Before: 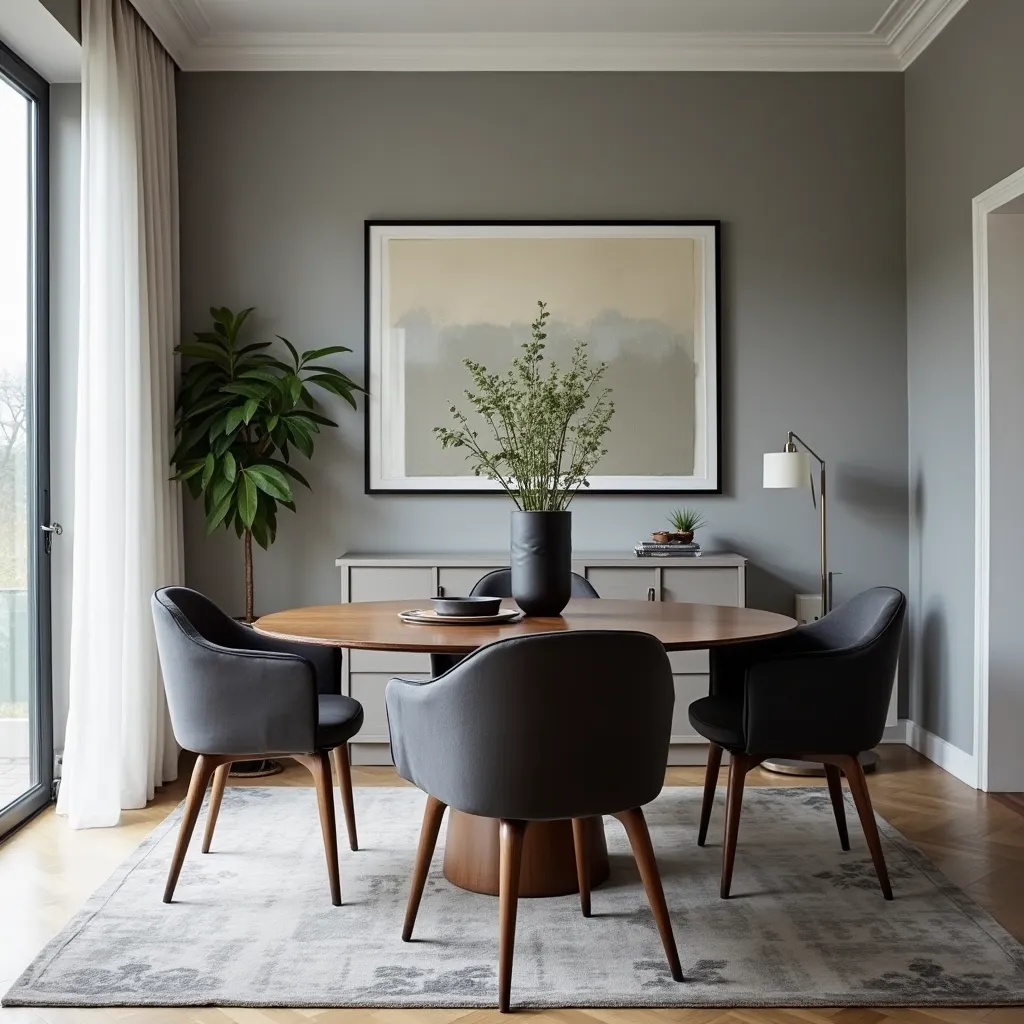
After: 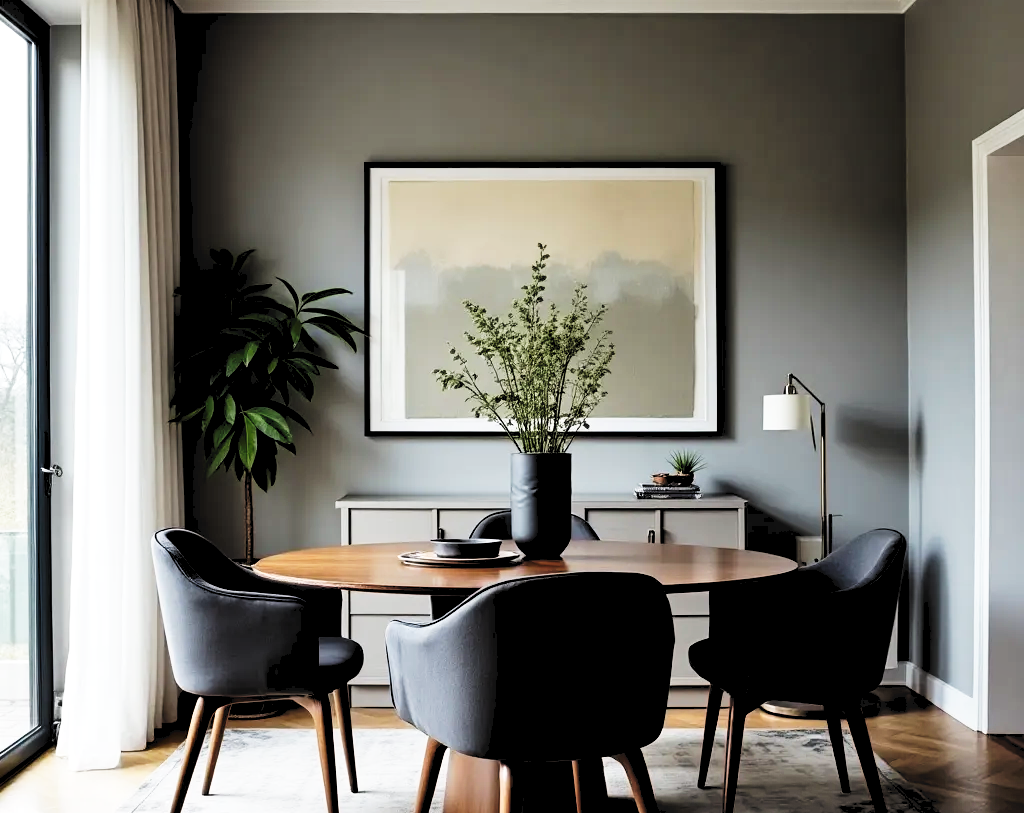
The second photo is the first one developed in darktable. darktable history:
tone curve: curves: ch0 [(0, 0) (0.003, 0.047) (0.011, 0.047) (0.025, 0.049) (0.044, 0.051) (0.069, 0.055) (0.1, 0.066) (0.136, 0.089) (0.177, 0.12) (0.224, 0.155) (0.277, 0.205) (0.335, 0.281) (0.399, 0.37) (0.468, 0.47) (0.543, 0.574) (0.623, 0.687) (0.709, 0.801) (0.801, 0.89) (0.898, 0.963) (1, 1)], preserve colors none
shadows and highlights: soften with gaussian
crop and rotate: top 5.667%, bottom 14.937%
rgb levels: levels [[0.029, 0.461, 0.922], [0, 0.5, 1], [0, 0.5, 1]]
